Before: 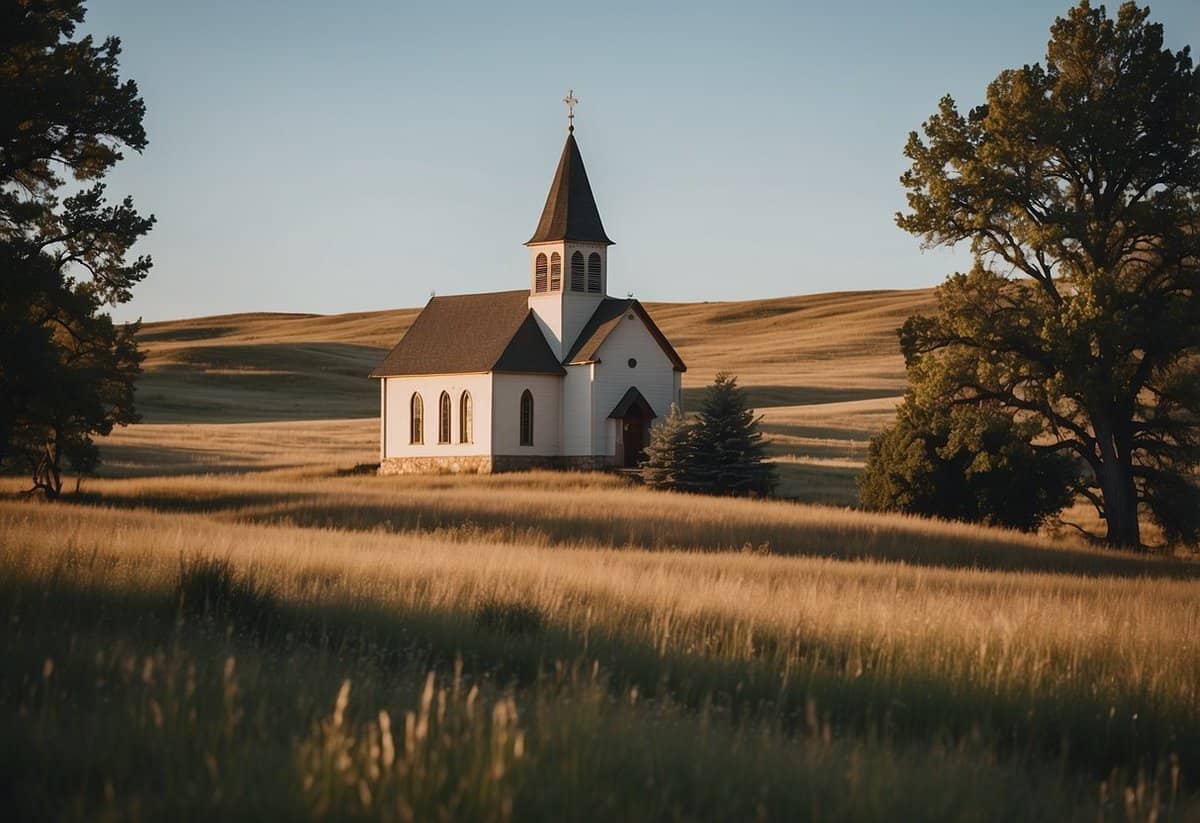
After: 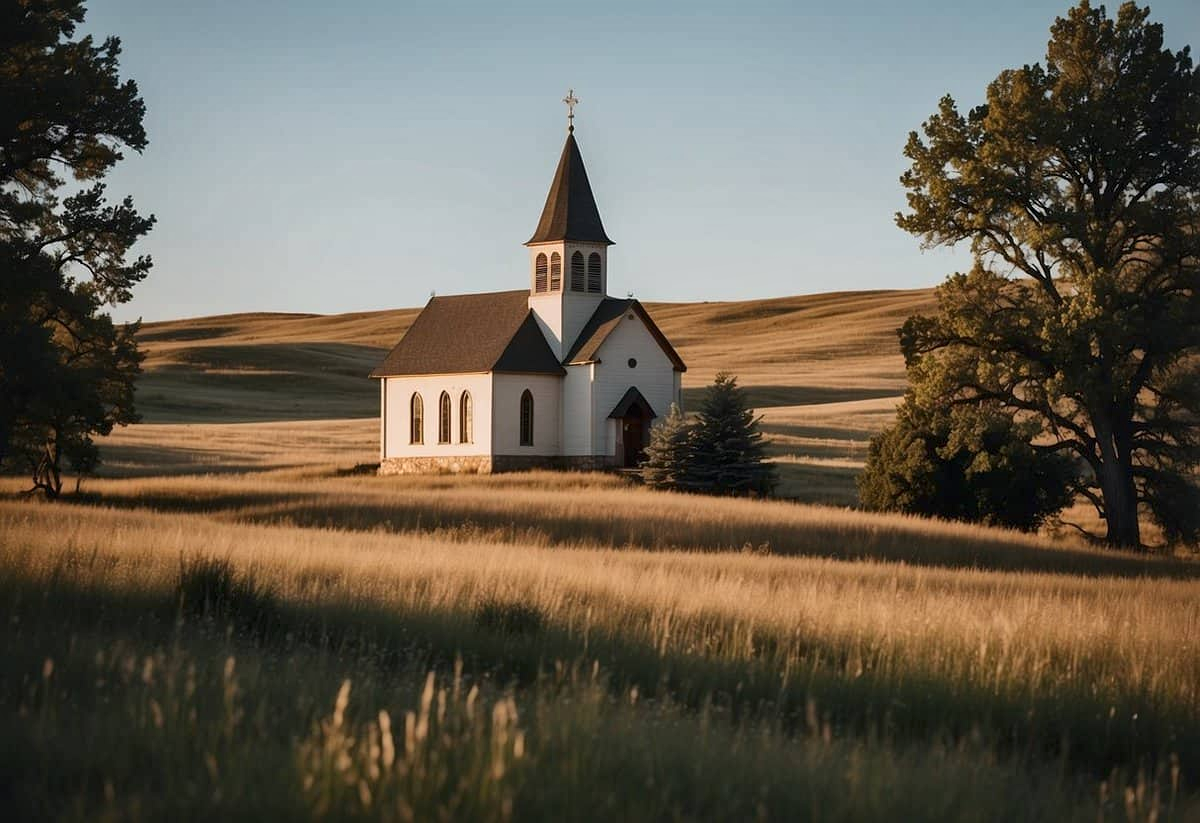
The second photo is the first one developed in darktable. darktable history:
local contrast: mode bilateral grid, contrast 19, coarseness 50, detail 140%, midtone range 0.2
